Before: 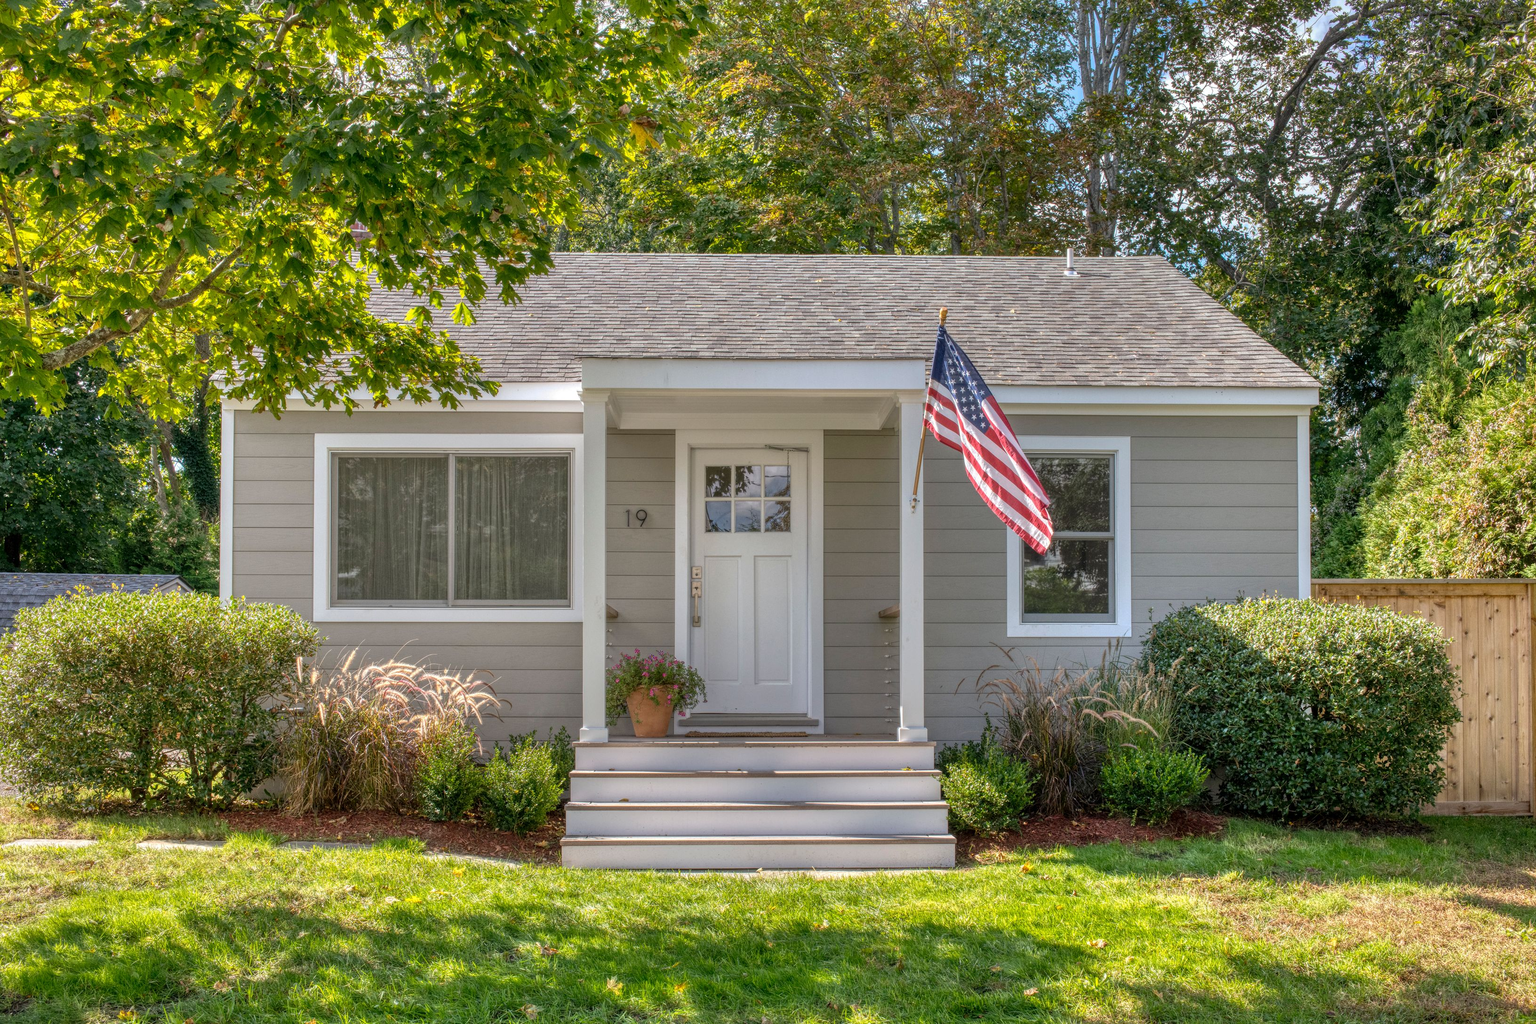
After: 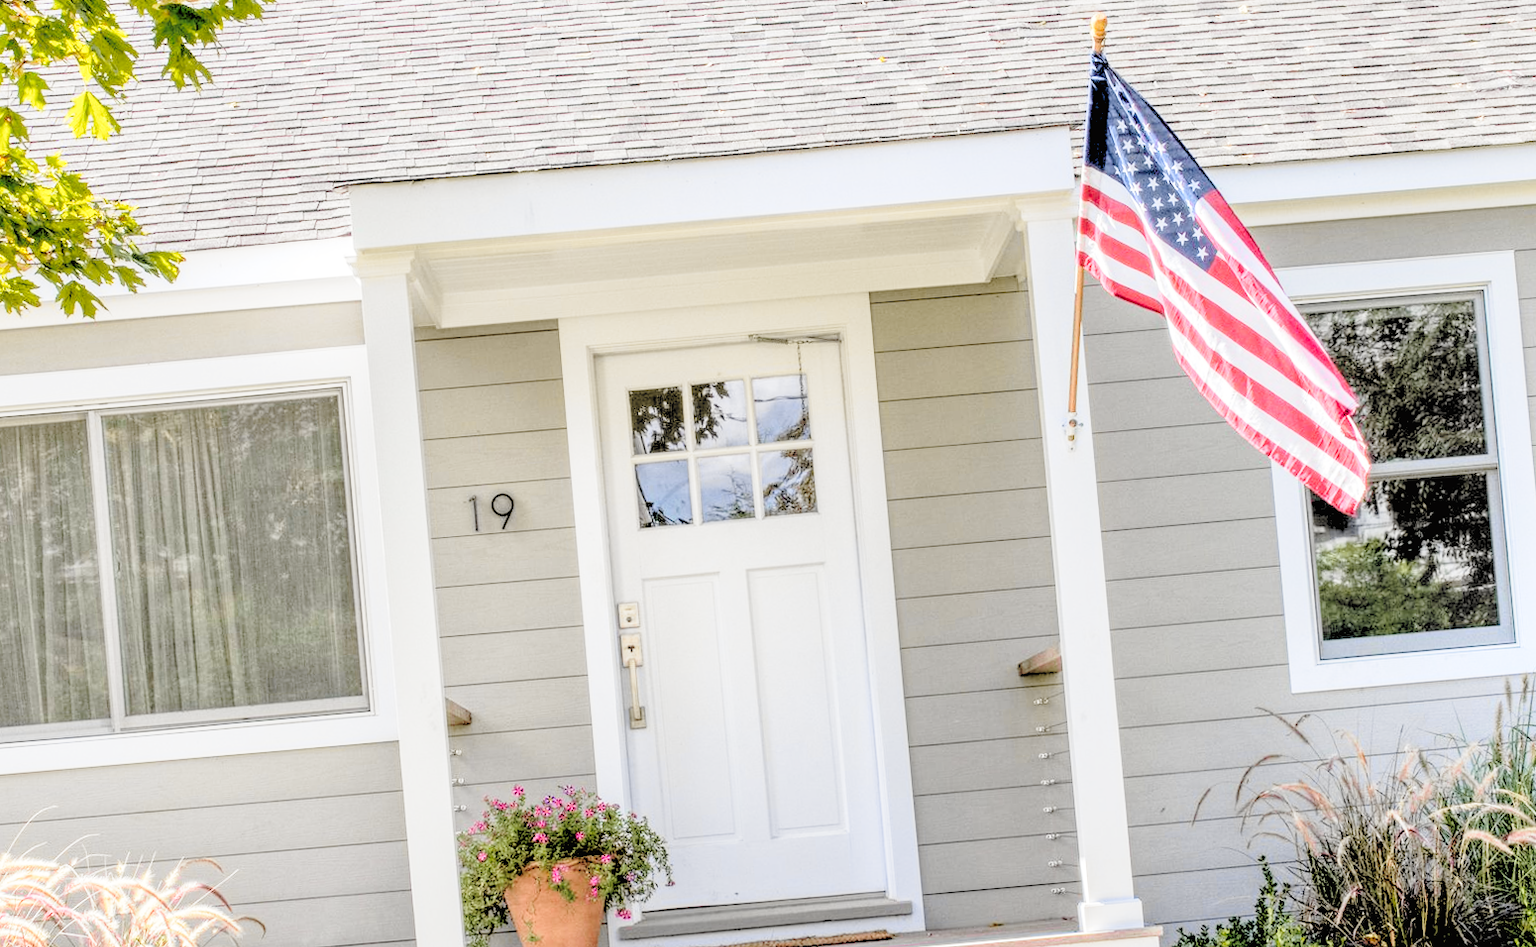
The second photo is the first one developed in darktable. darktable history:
base curve: curves: ch0 [(0, 0) (0.028, 0.03) (0.121, 0.232) (0.46, 0.748) (0.859, 0.968) (1, 1)], preserve colors none
tone curve: curves: ch0 [(0, 0.012) (0.056, 0.046) (0.218, 0.213) (0.606, 0.62) (0.82, 0.846) (1, 1)]; ch1 [(0, 0) (0.226, 0.261) (0.403, 0.437) (0.469, 0.472) (0.495, 0.499) (0.514, 0.504) (0.545, 0.555) (0.59, 0.598) (0.714, 0.733) (1, 1)]; ch2 [(0, 0) (0.269, 0.299) (0.459, 0.45) (0.498, 0.499) (0.523, 0.512) (0.568, 0.558) (0.634, 0.617) (0.702, 0.662) (0.781, 0.775) (1, 1)], color space Lab, independent channels, preserve colors none
crop: left 25%, top 25%, right 25%, bottom 25%
rgb levels: levels [[0.027, 0.429, 0.996], [0, 0.5, 1], [0, 0.5, 1]]
rotate and perspective: rotation -5°, crop left 0.05, crop right 0.952, crop top 0.11, crop bottom 0.89
